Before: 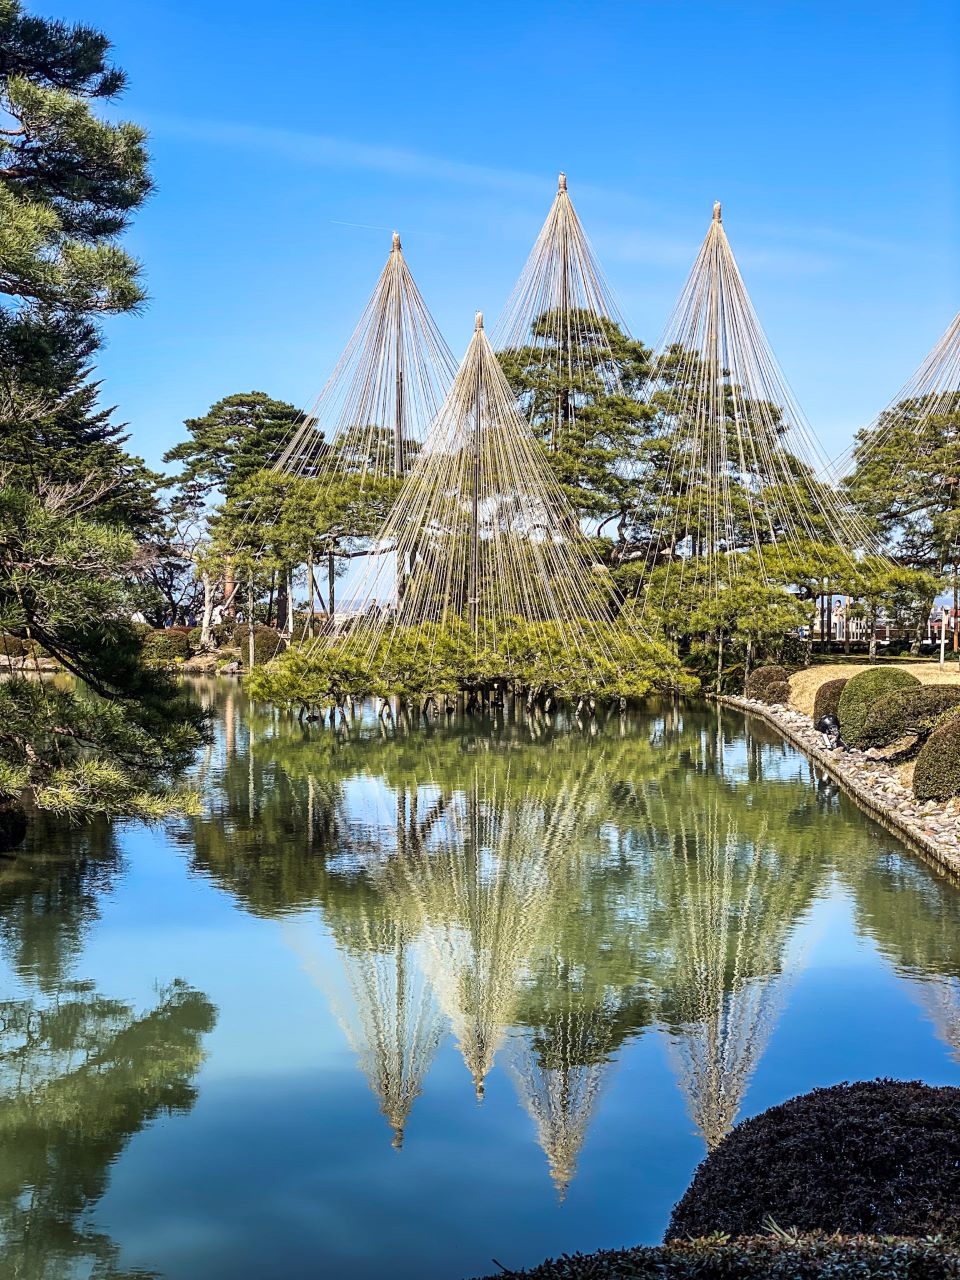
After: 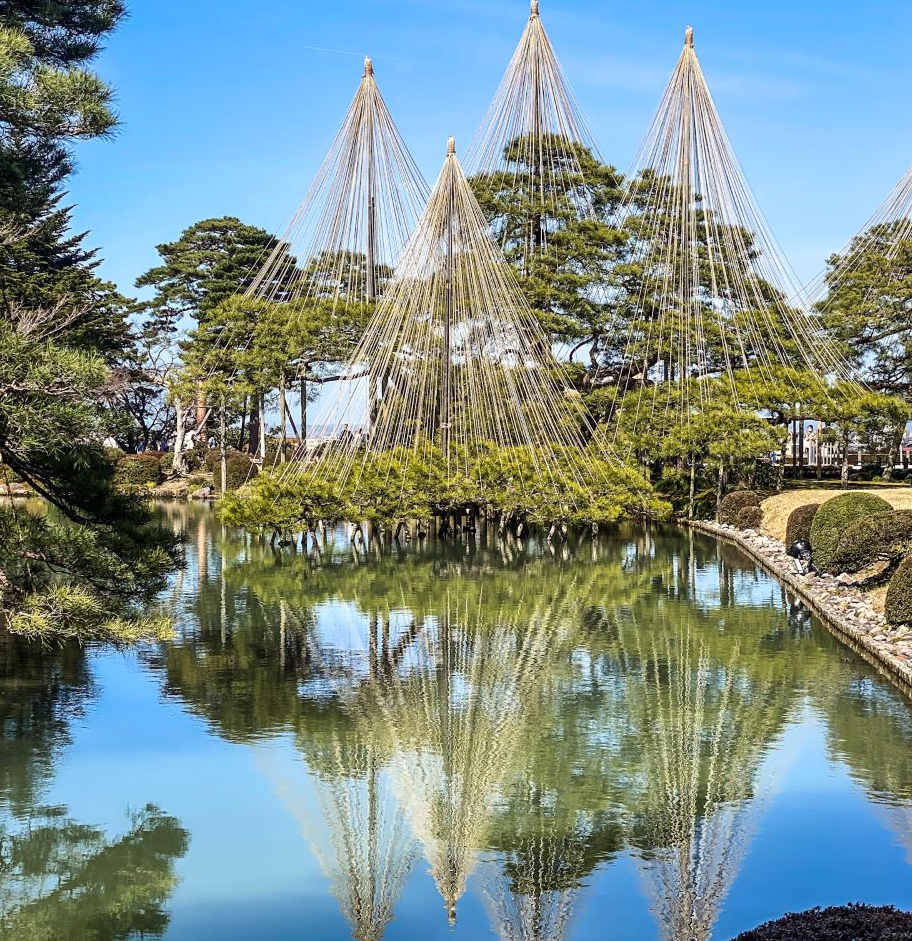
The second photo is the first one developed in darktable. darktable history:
crop and rotate: left 2.96%, top 13.719%, right 2.018%, bottom 12.74%
